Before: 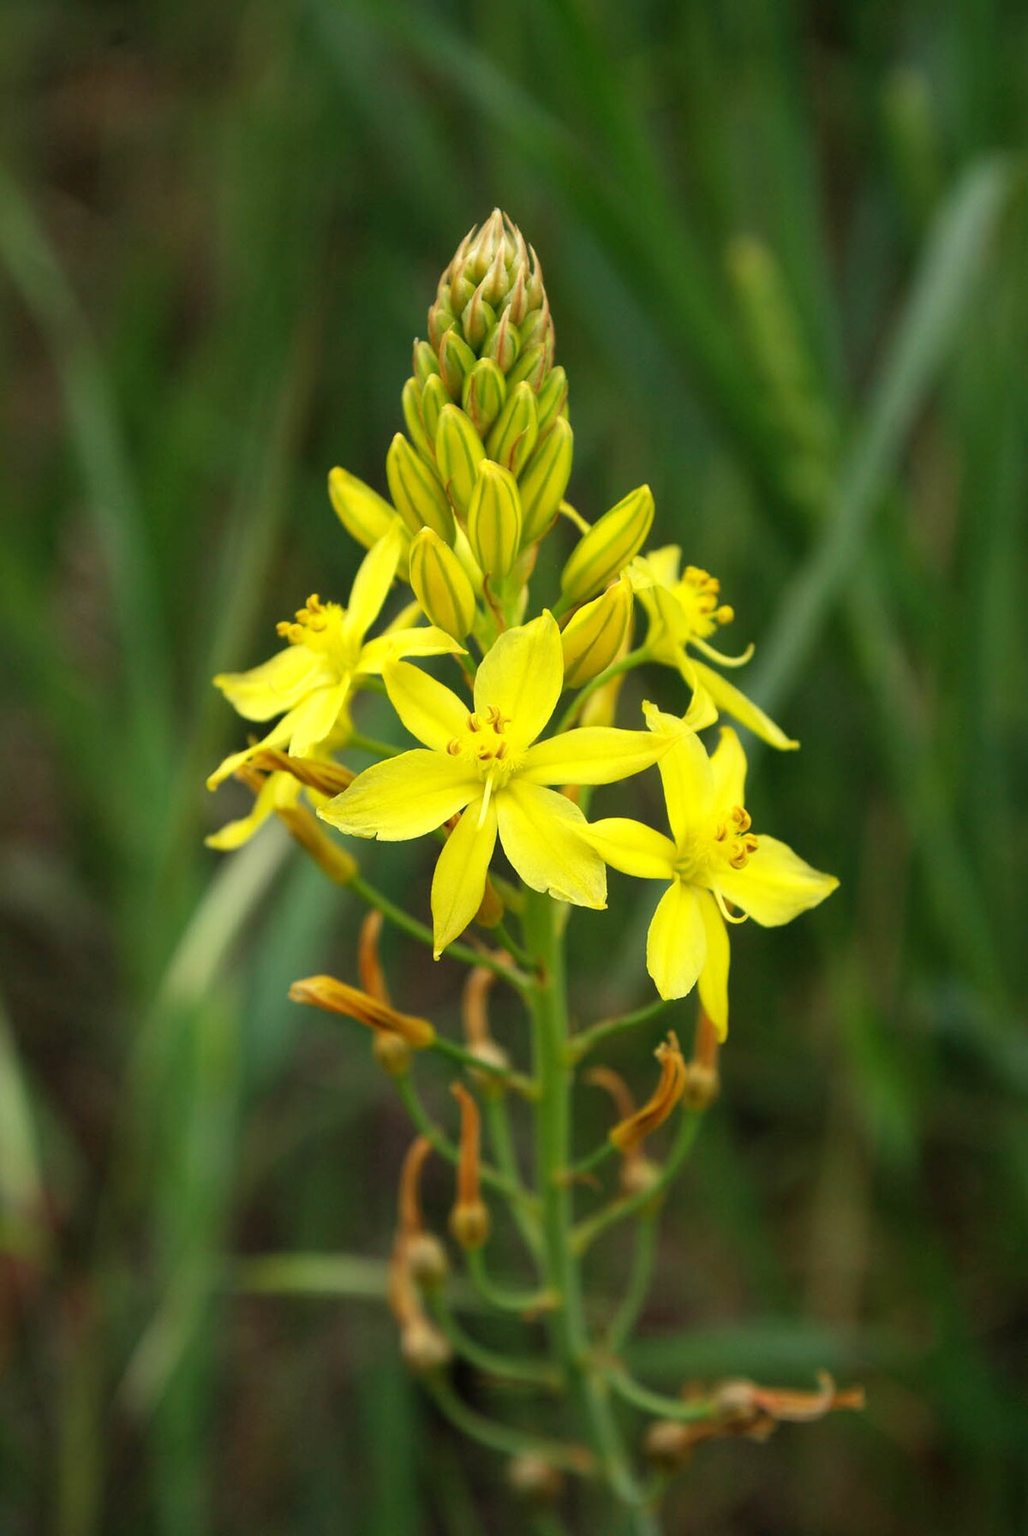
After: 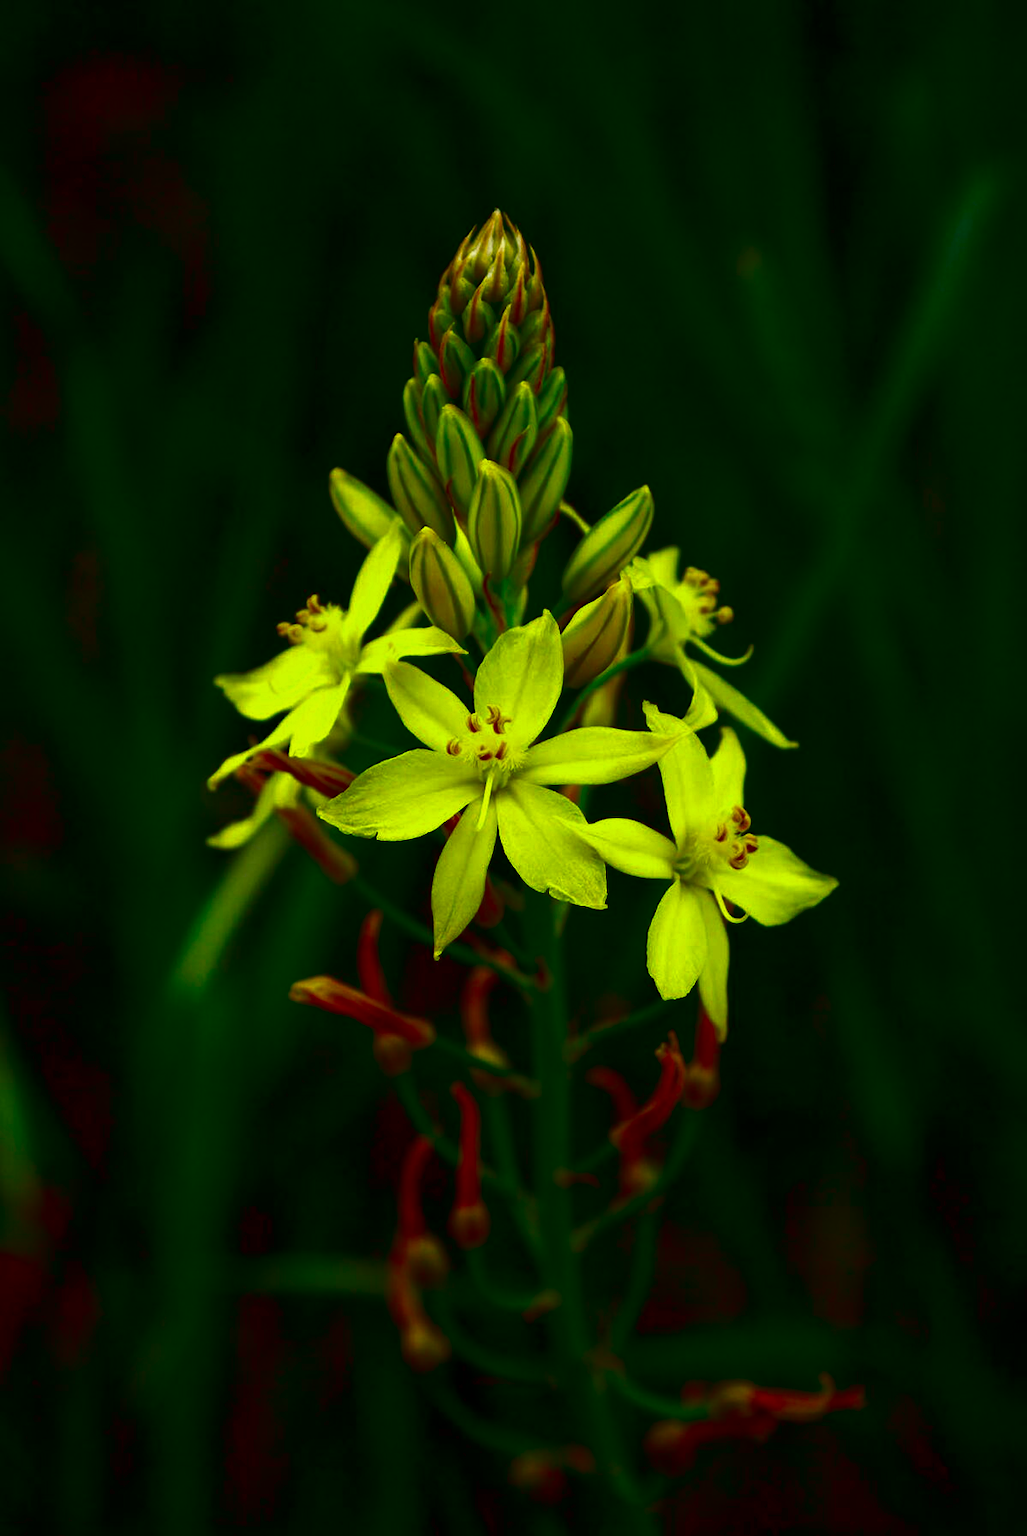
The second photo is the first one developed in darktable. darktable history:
contrast brightness saturation: brightness -1, saturation 1
white balance: red 0.974, blue 1.044
